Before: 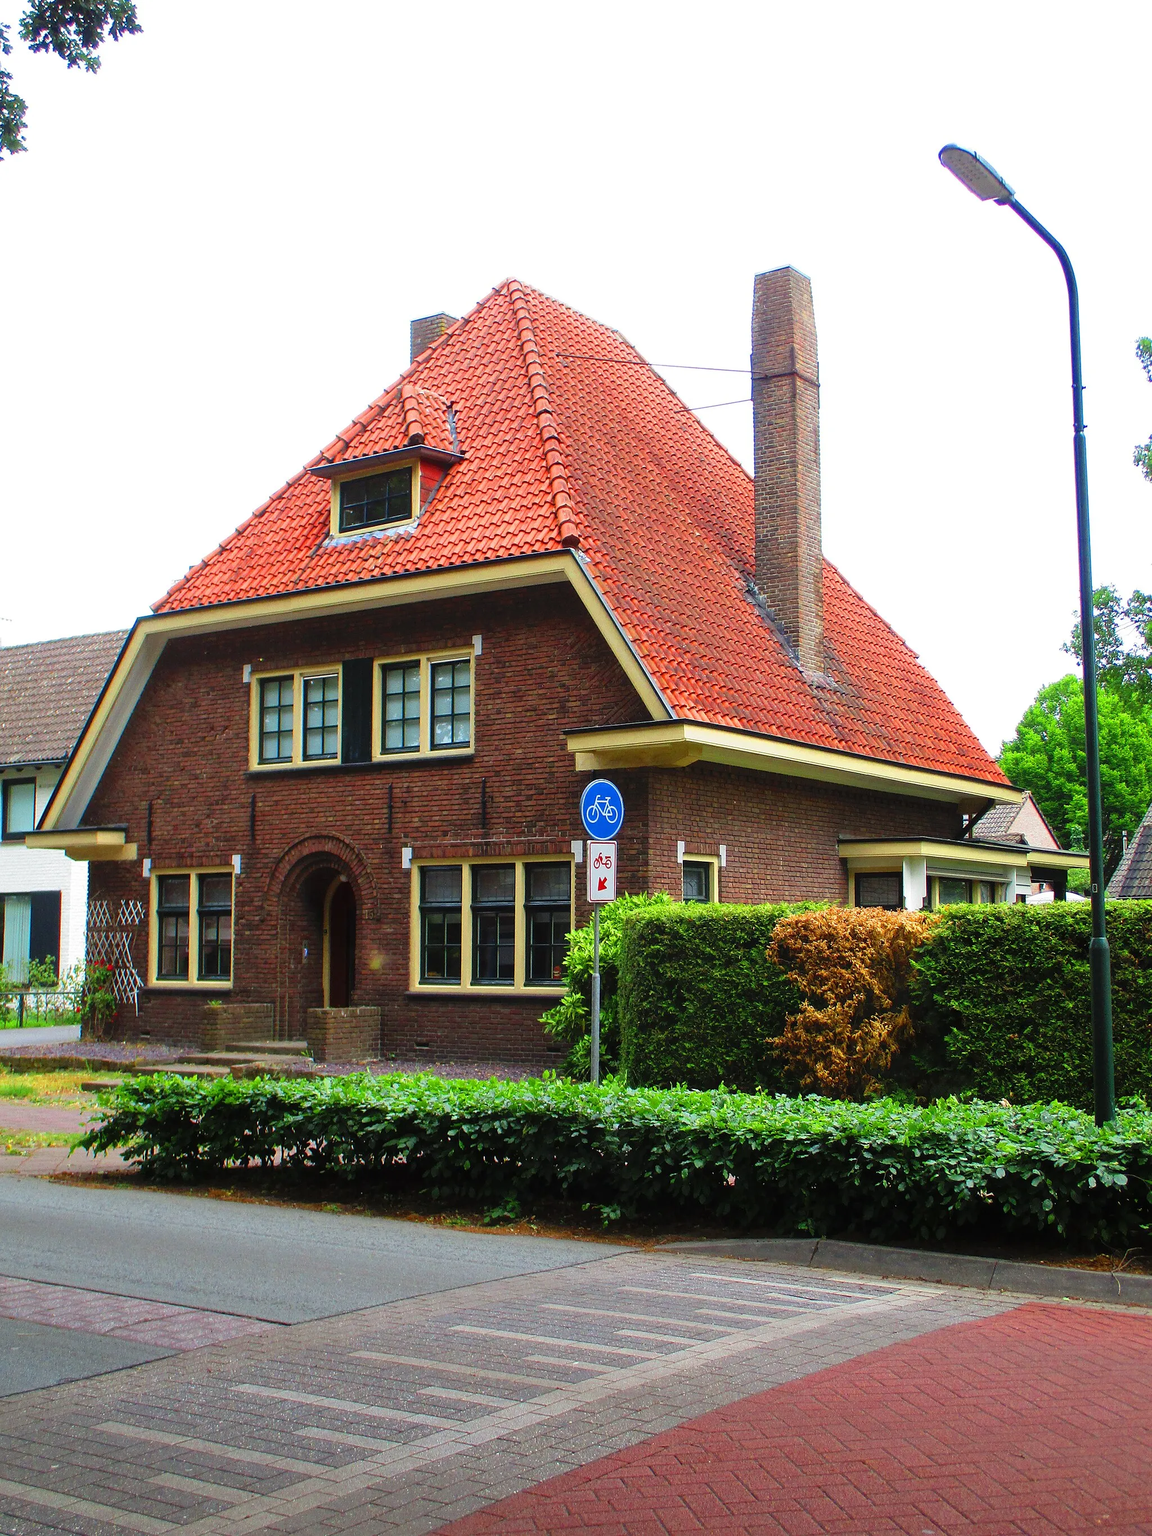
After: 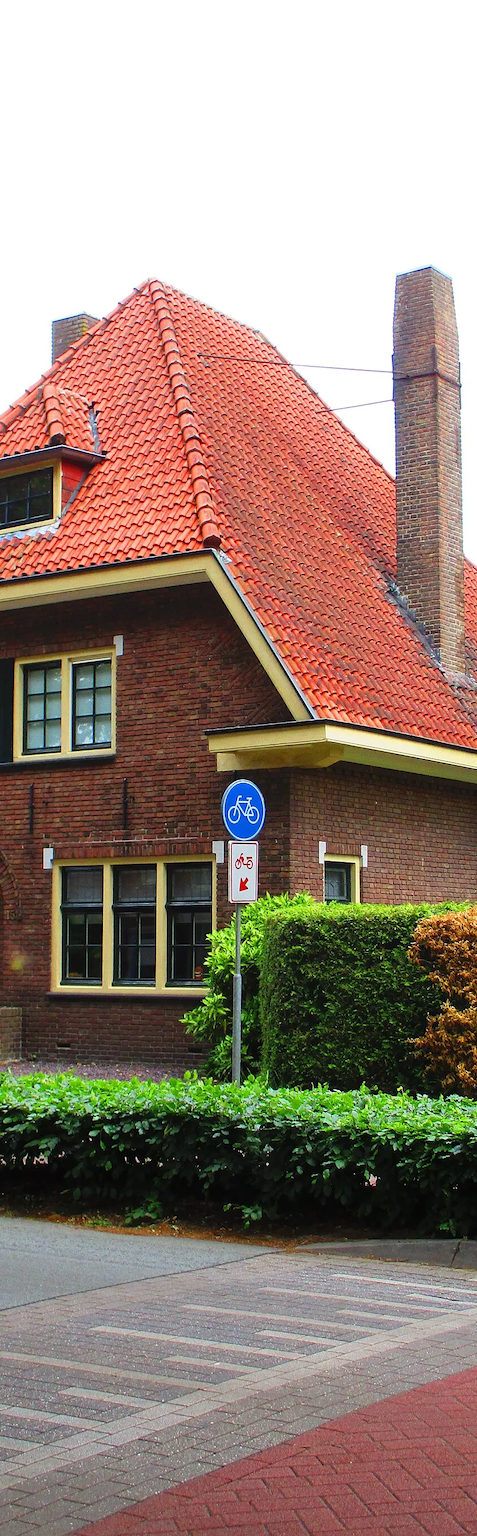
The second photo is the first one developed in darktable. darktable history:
crop: left 31.196%, right 27.306%
